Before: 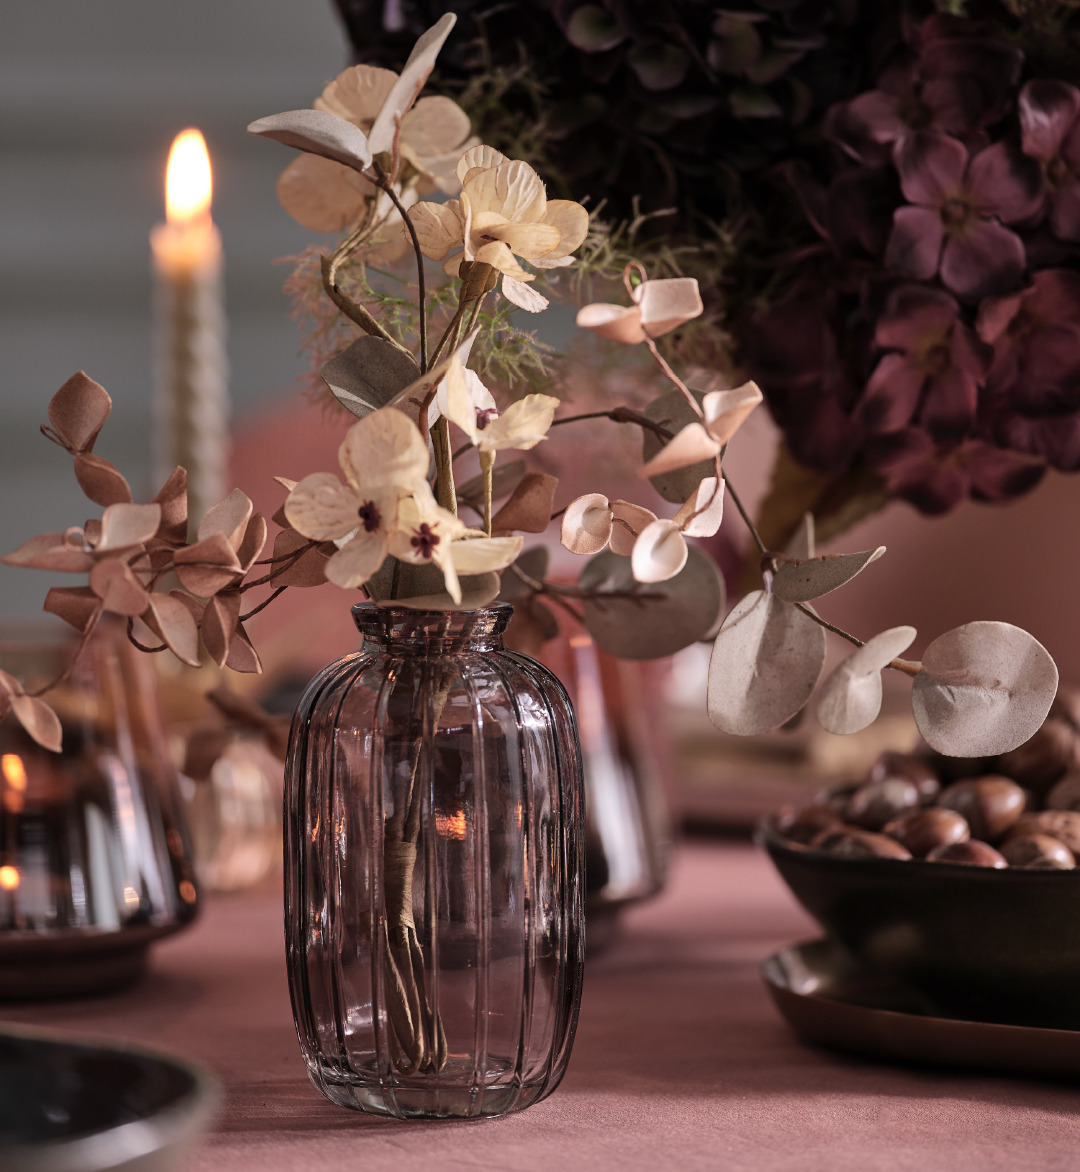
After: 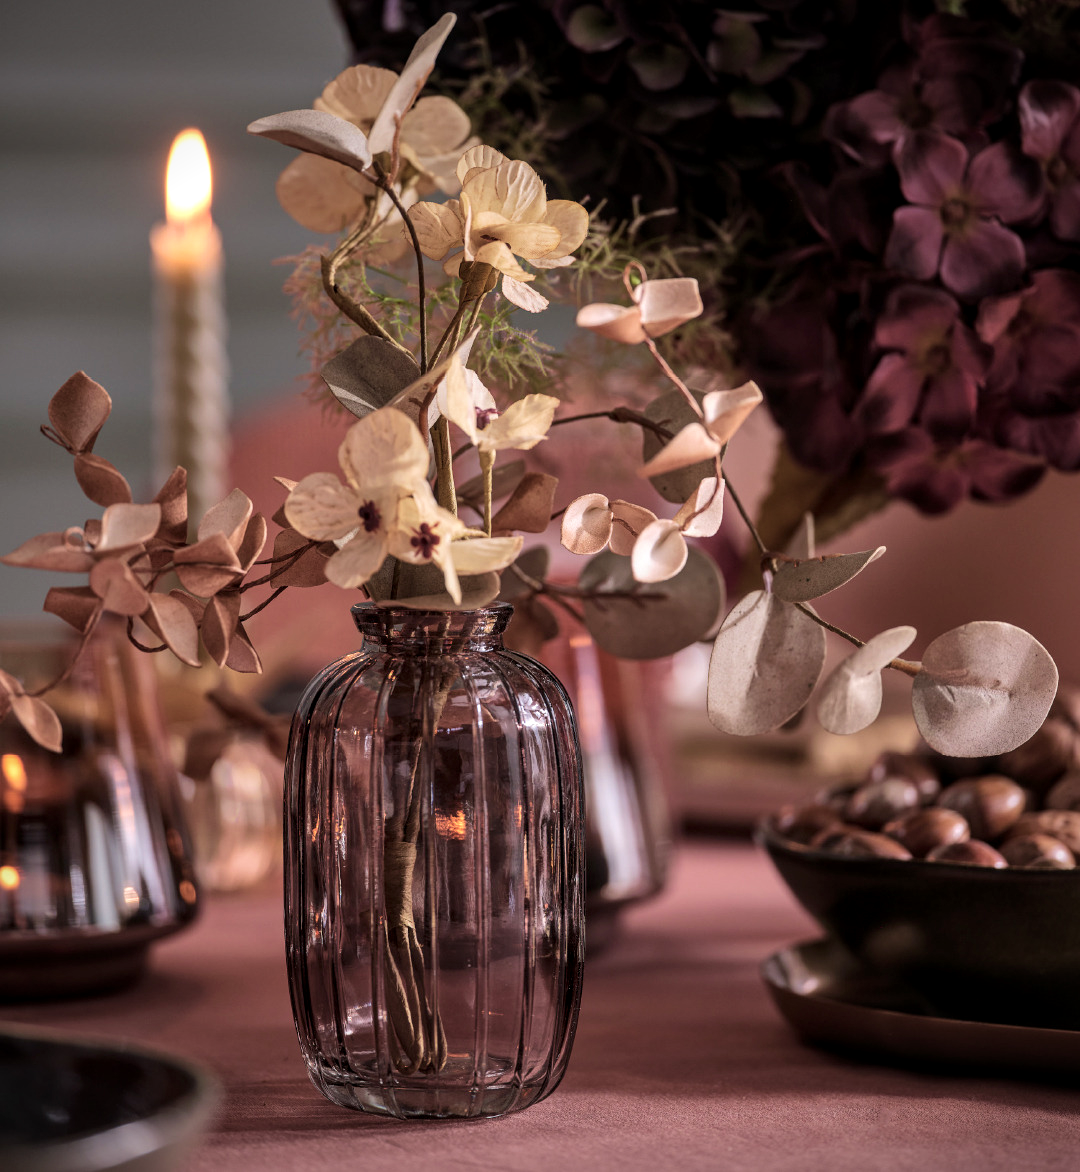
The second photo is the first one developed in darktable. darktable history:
vignetting: fall-off start 97.23%, saturation -0.024, center (-0.033, -0.042), width/height ratio 1.179, unbound false
velvia: on, module defaults
local contrast: on, module defaults
